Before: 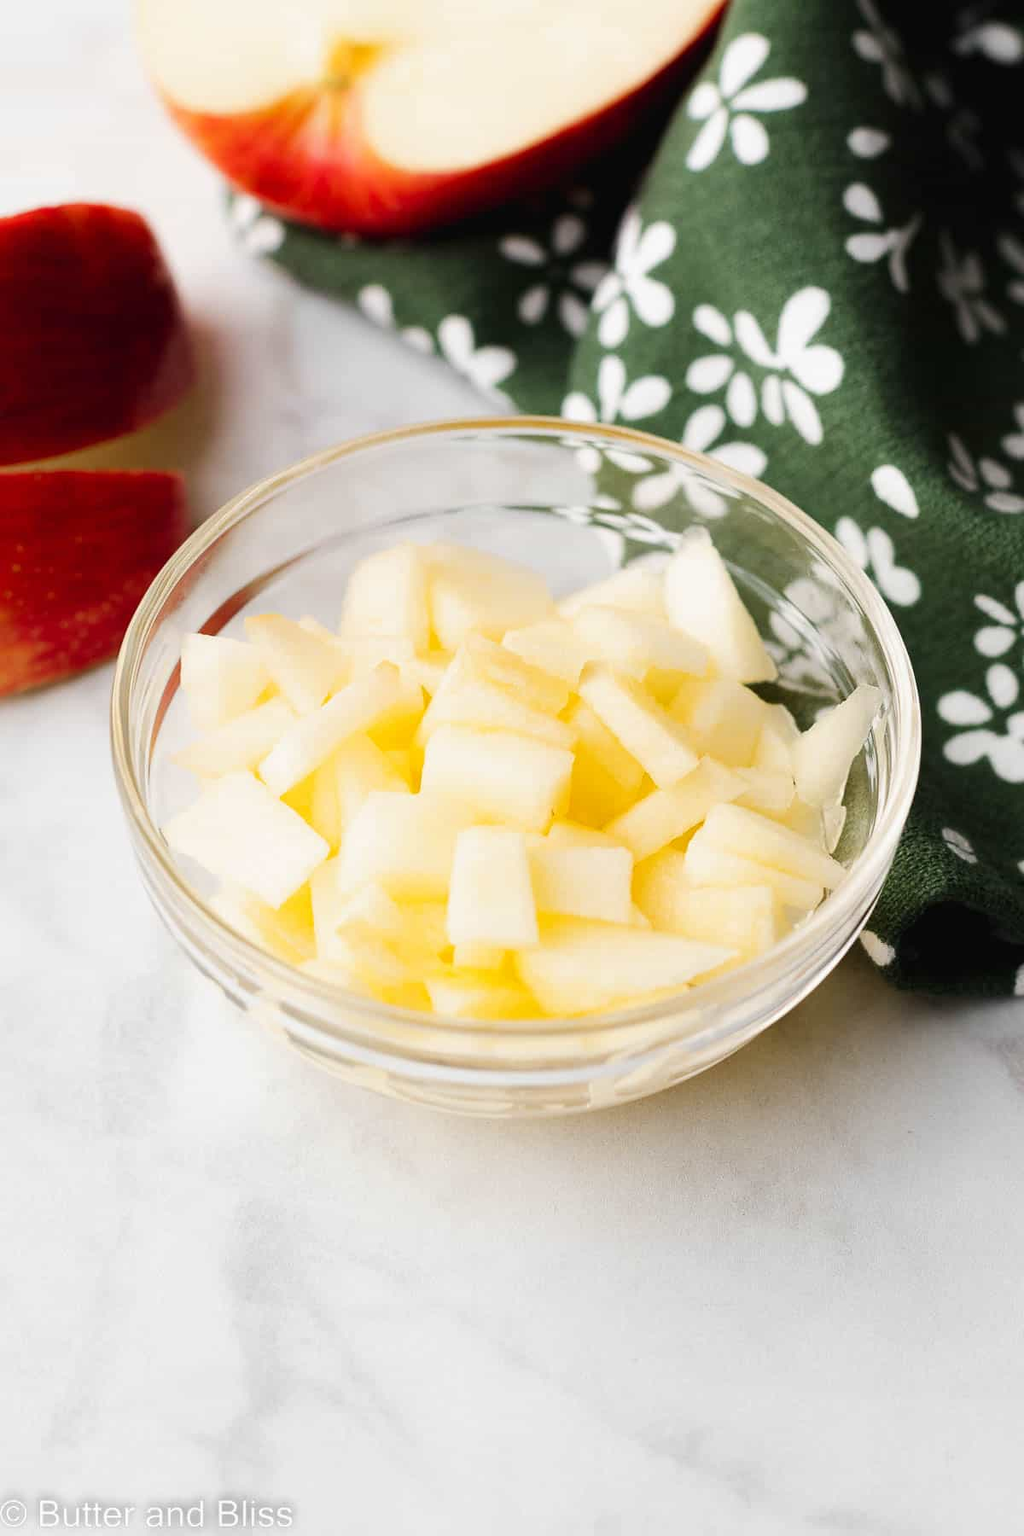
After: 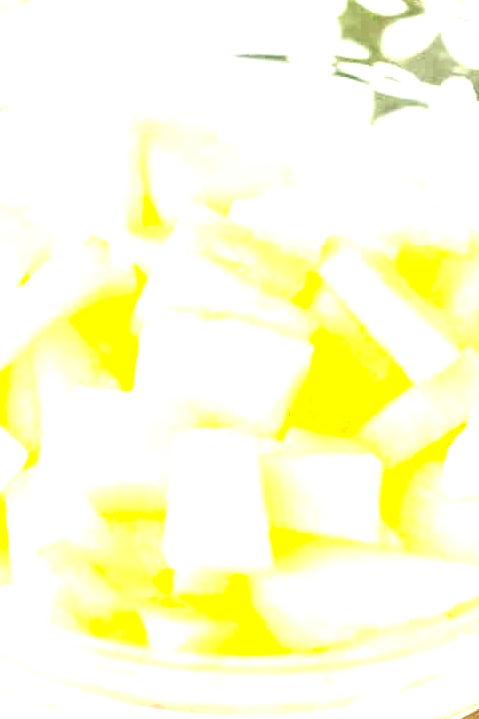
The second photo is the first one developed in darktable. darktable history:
exposure: black level correction 0, exposure 1.45 EV, compensate exposure bias true, compensate highlight preservation false
local contrast: highlights 60%, shadows 60%, detail 160%
crop: left 30%, top 30%, right 30%, bottom 30%
contrast brightness saturation: contrast 0.15, brightness -0.01, saturation 0.1
